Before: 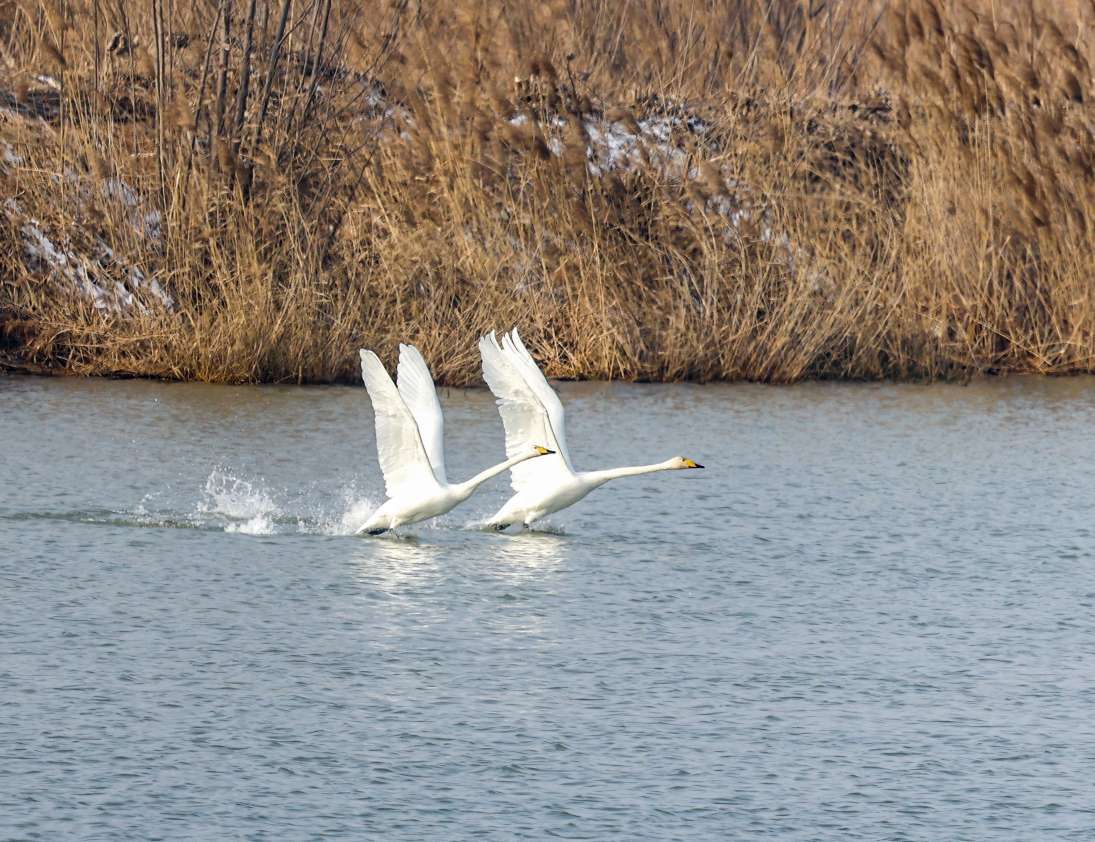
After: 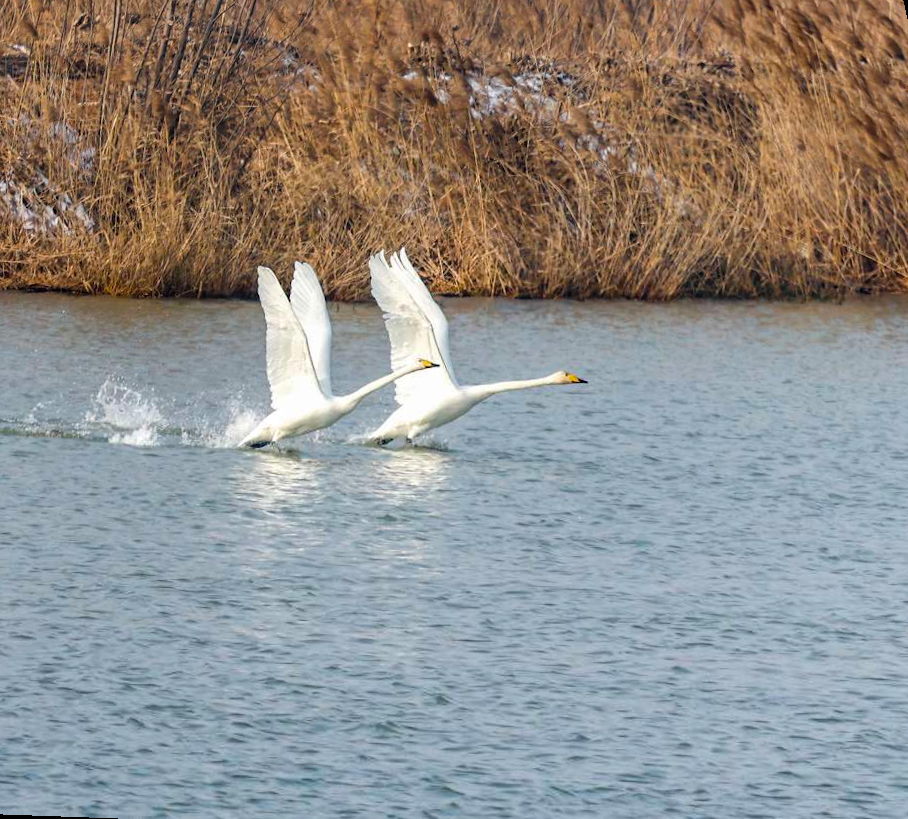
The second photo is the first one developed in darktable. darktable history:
white balance: emerald 1
rotate and perspective: rotation 0.72°, lens shift (vertical) -0.352, lens shift (horizontal) -0.051, crop left 0.152, crop right 0.859, crop top 0.019, crop bottom 0.964
